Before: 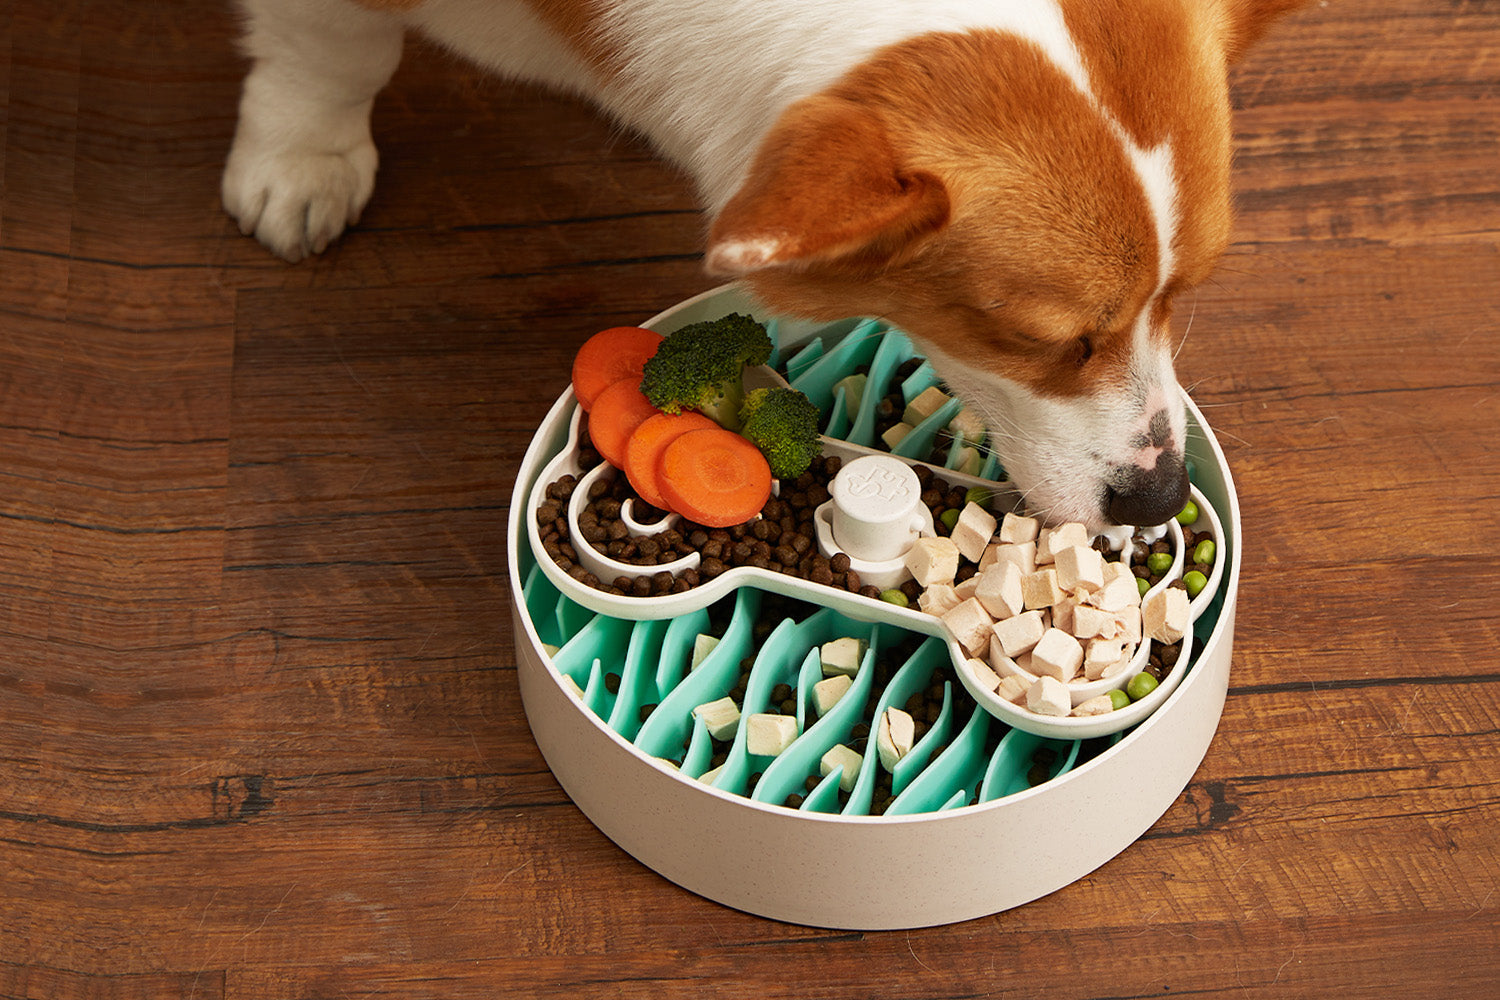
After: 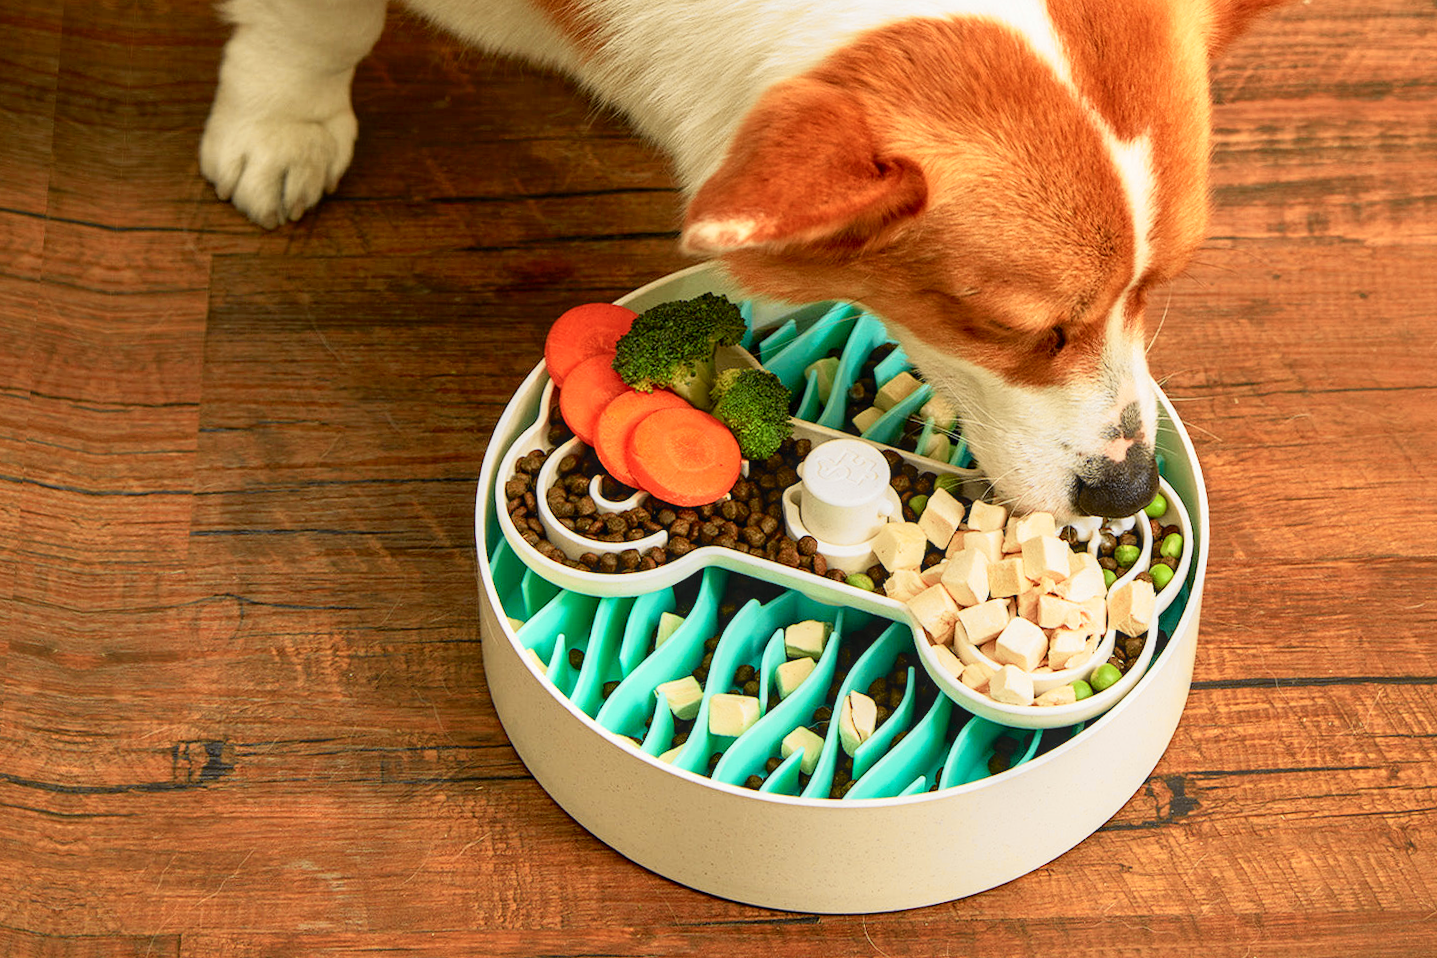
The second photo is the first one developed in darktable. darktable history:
local contrast: detail 130%
exposure: exposure 0.507 EV, compensate highlight preservation false
crop and rotate: angle -1.69°
color balance rgb: perceptual saturation grading › global saturation -0.31%, global vibrance -8%, contrast -13%, saturation formula JzAzBz (2021)
tone curve: curves: ch0 [(0, 0.022) (0.114, 0.088) (0.282, 0.316) (0.446, 0.511) (0.613, 0.693) (0.786, 0.843) (0.999, 0.949)]; ch1 [(0, 0) (0.395, 0.343) (0.463, 0.427) (0.486, 0.474) (0.503, 0.5) (0.535, 0.522) (0.555, 0.546) (0.594, 0.614) (0.755, 0.793) (1, 1)]; ch2 [(0, 0) (0.369, 0.388) (0.449, 0.431) (0.501, 0.5) (0.528, 0.517) (0.561, 0.598) (0.697, 0.721) (1, 1)], color space Lab, independent channels, preserve colors none
